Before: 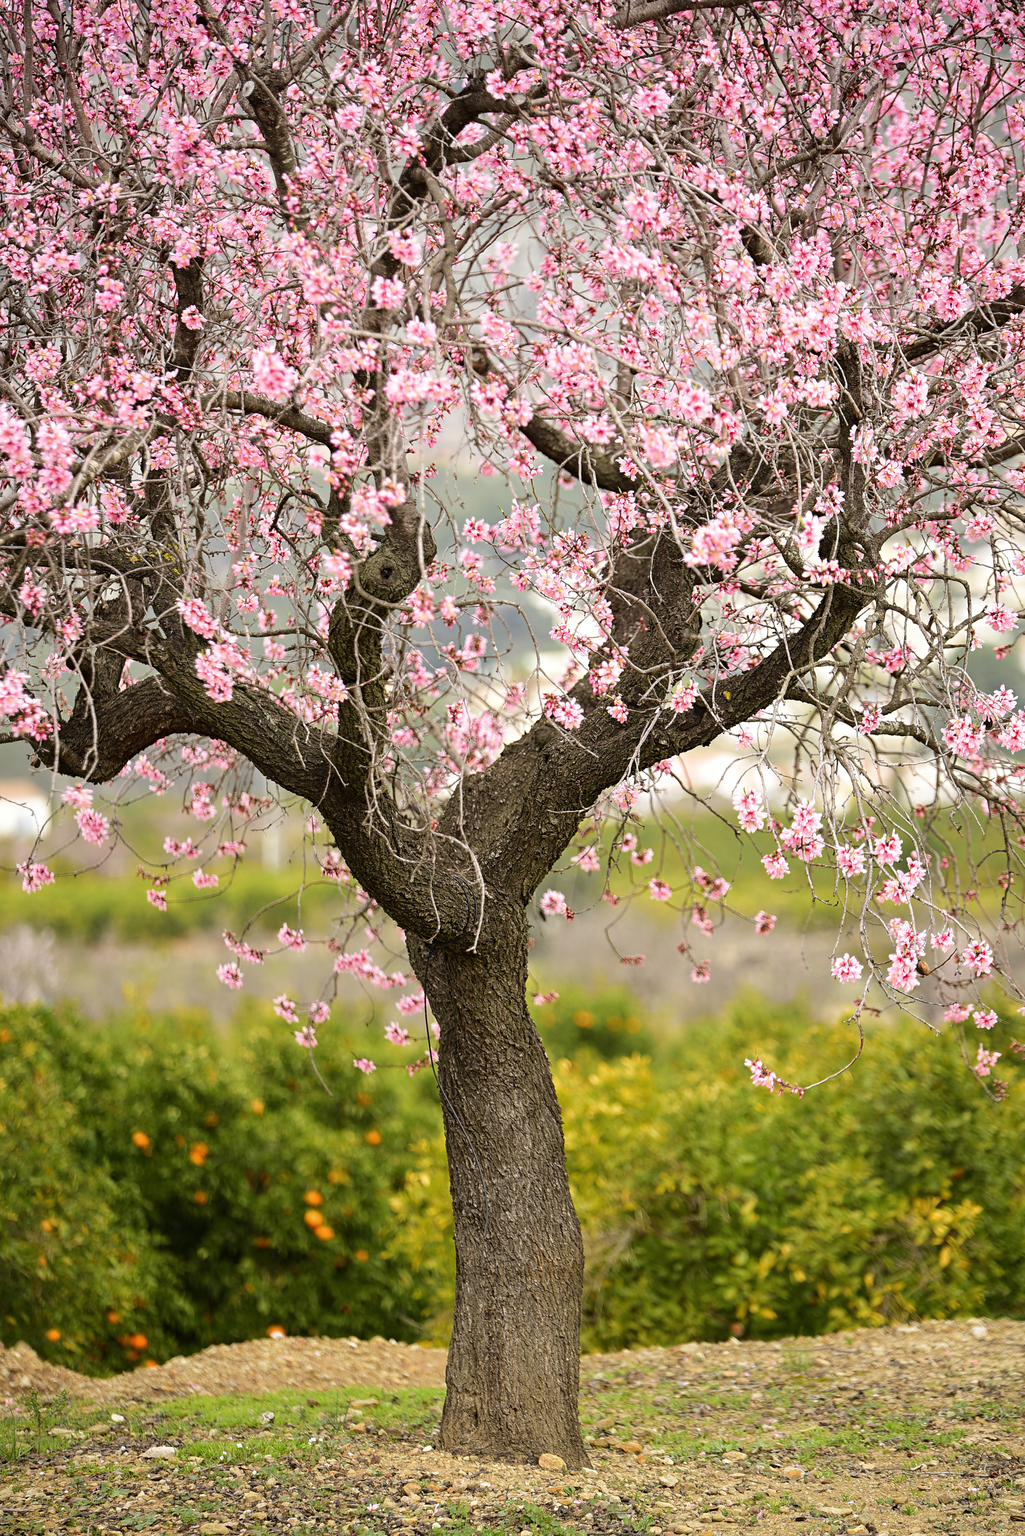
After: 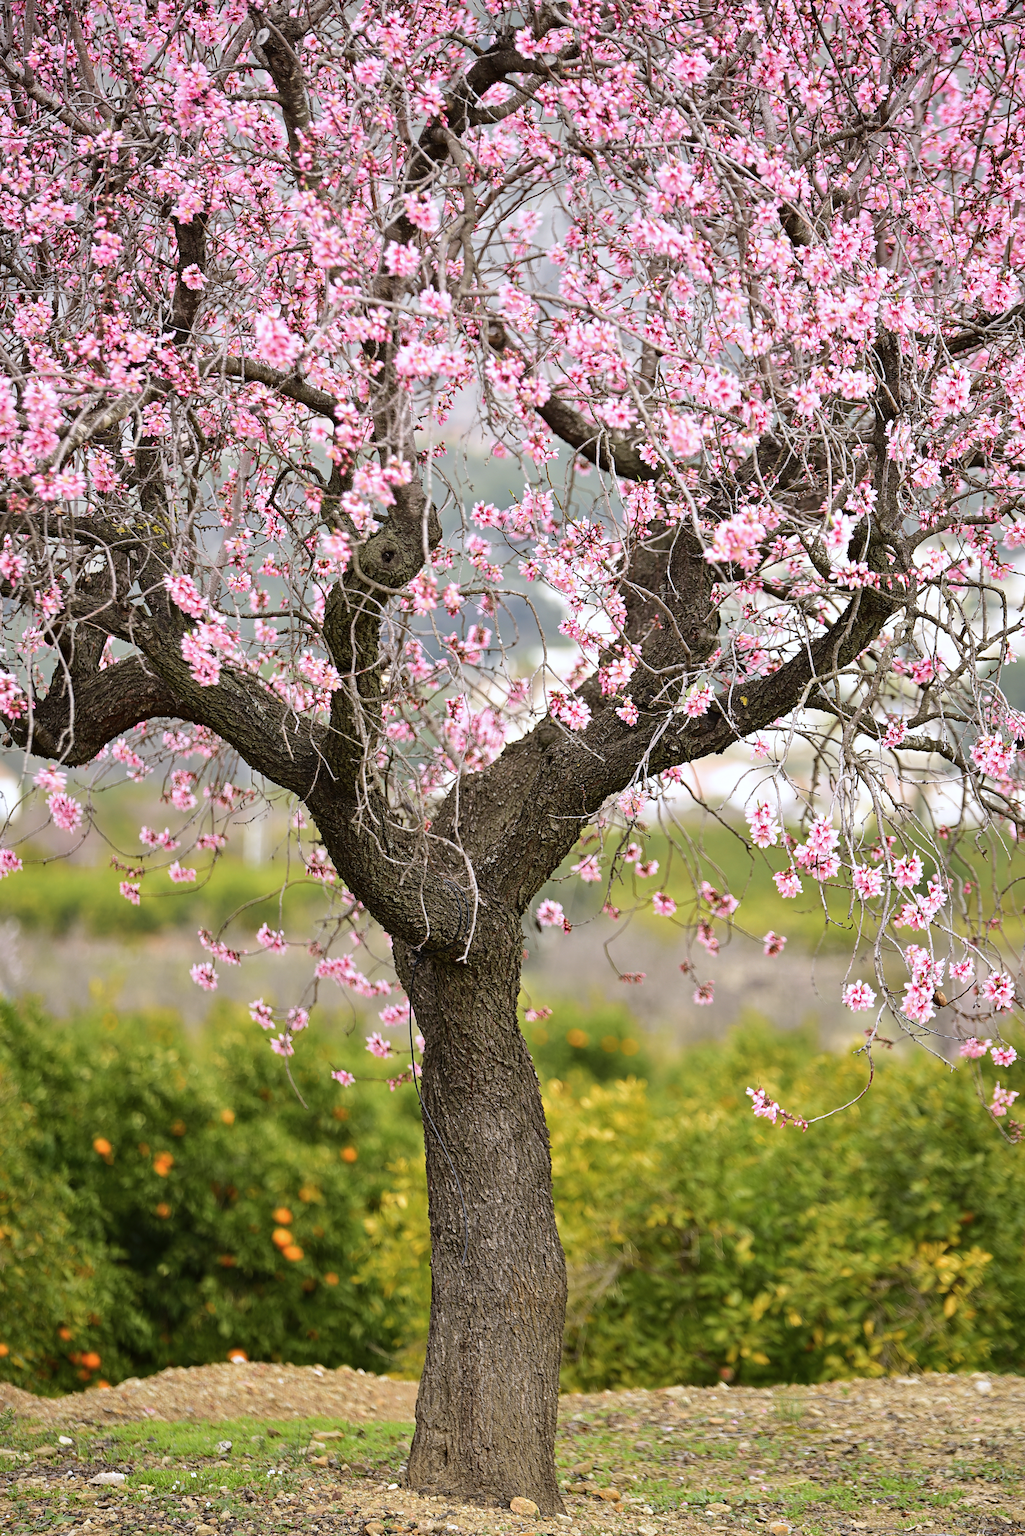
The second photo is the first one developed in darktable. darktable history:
crop and rotate: angle -2.38°
color calibration: illuminant as shot in camera, x 0.358, y 0.373, temperature 4628.91 K
shadows and highlights: shadows 32, highlights -32, soften with gaussian
